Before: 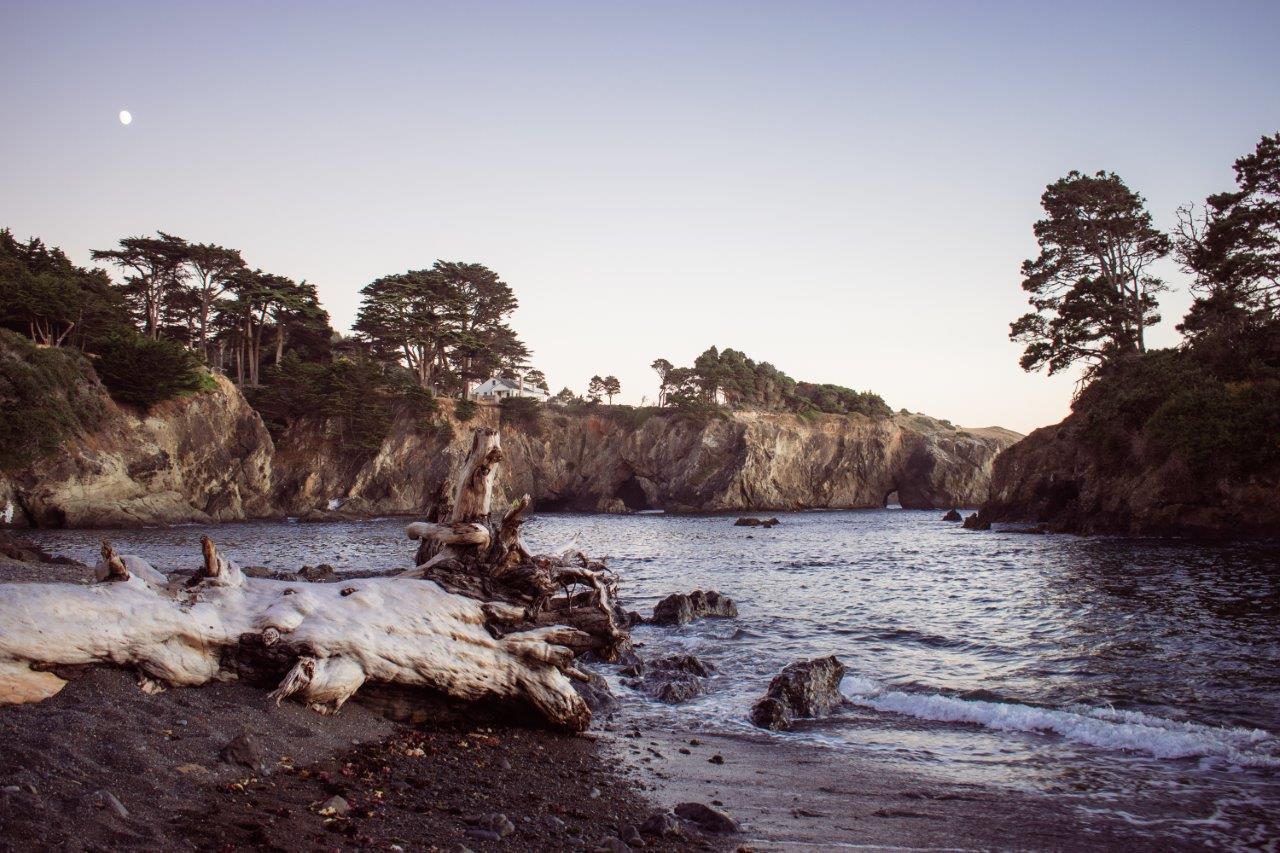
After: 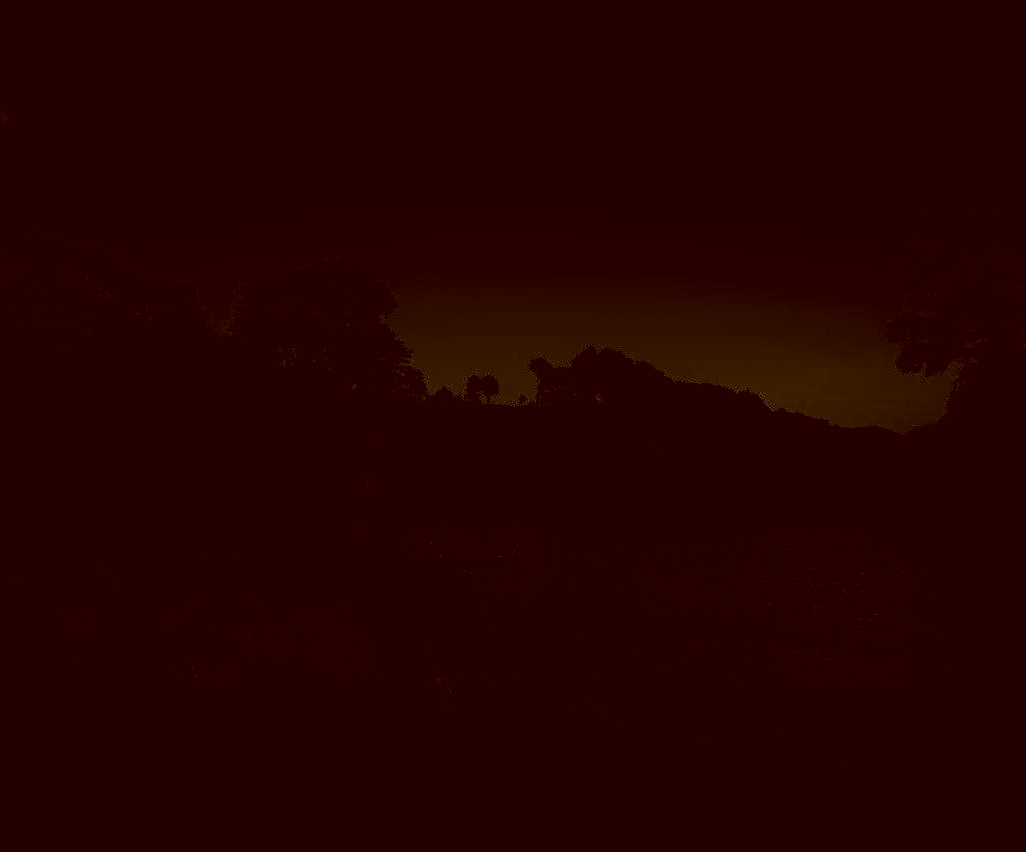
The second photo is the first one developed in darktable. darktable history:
crop and rotate: left 9.597%, right 10.195%
color balance: contrast -0.5%
levels: levels [0.721, 0.937, 0.997]
color correction: highlights a* 1.12, highlights b* 24.26, shadows a* 15.58, shadows b* 24.26
white balance: red 0.924, blue 1.095
local contrast: on, module defaults
graduated density: on, module defaults
